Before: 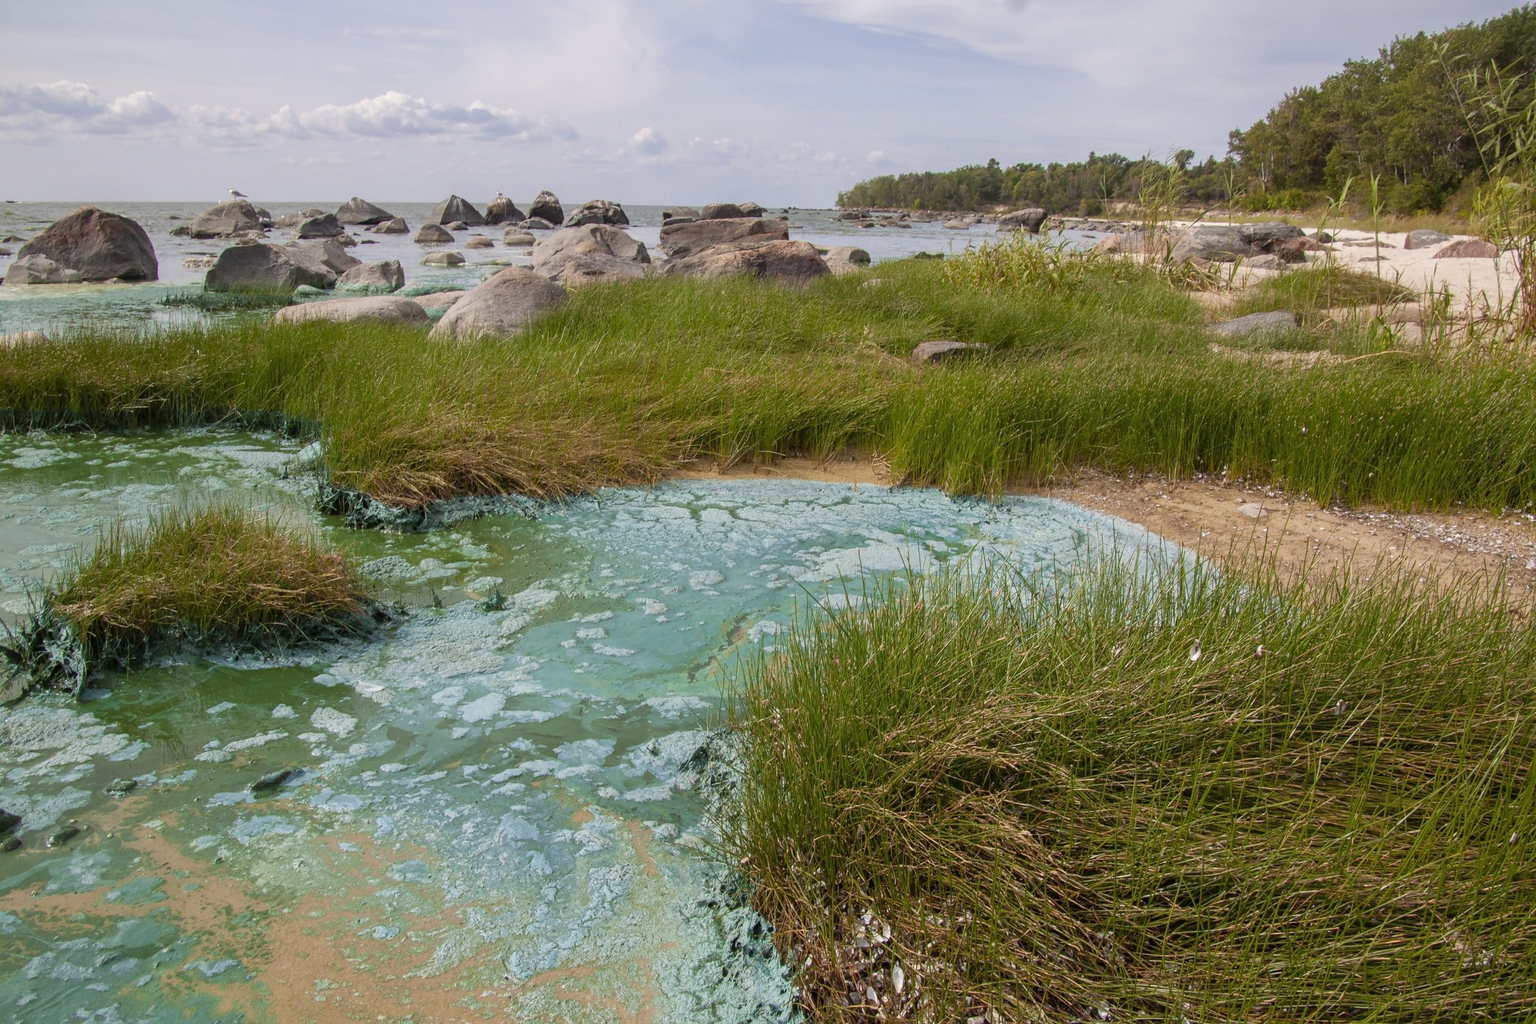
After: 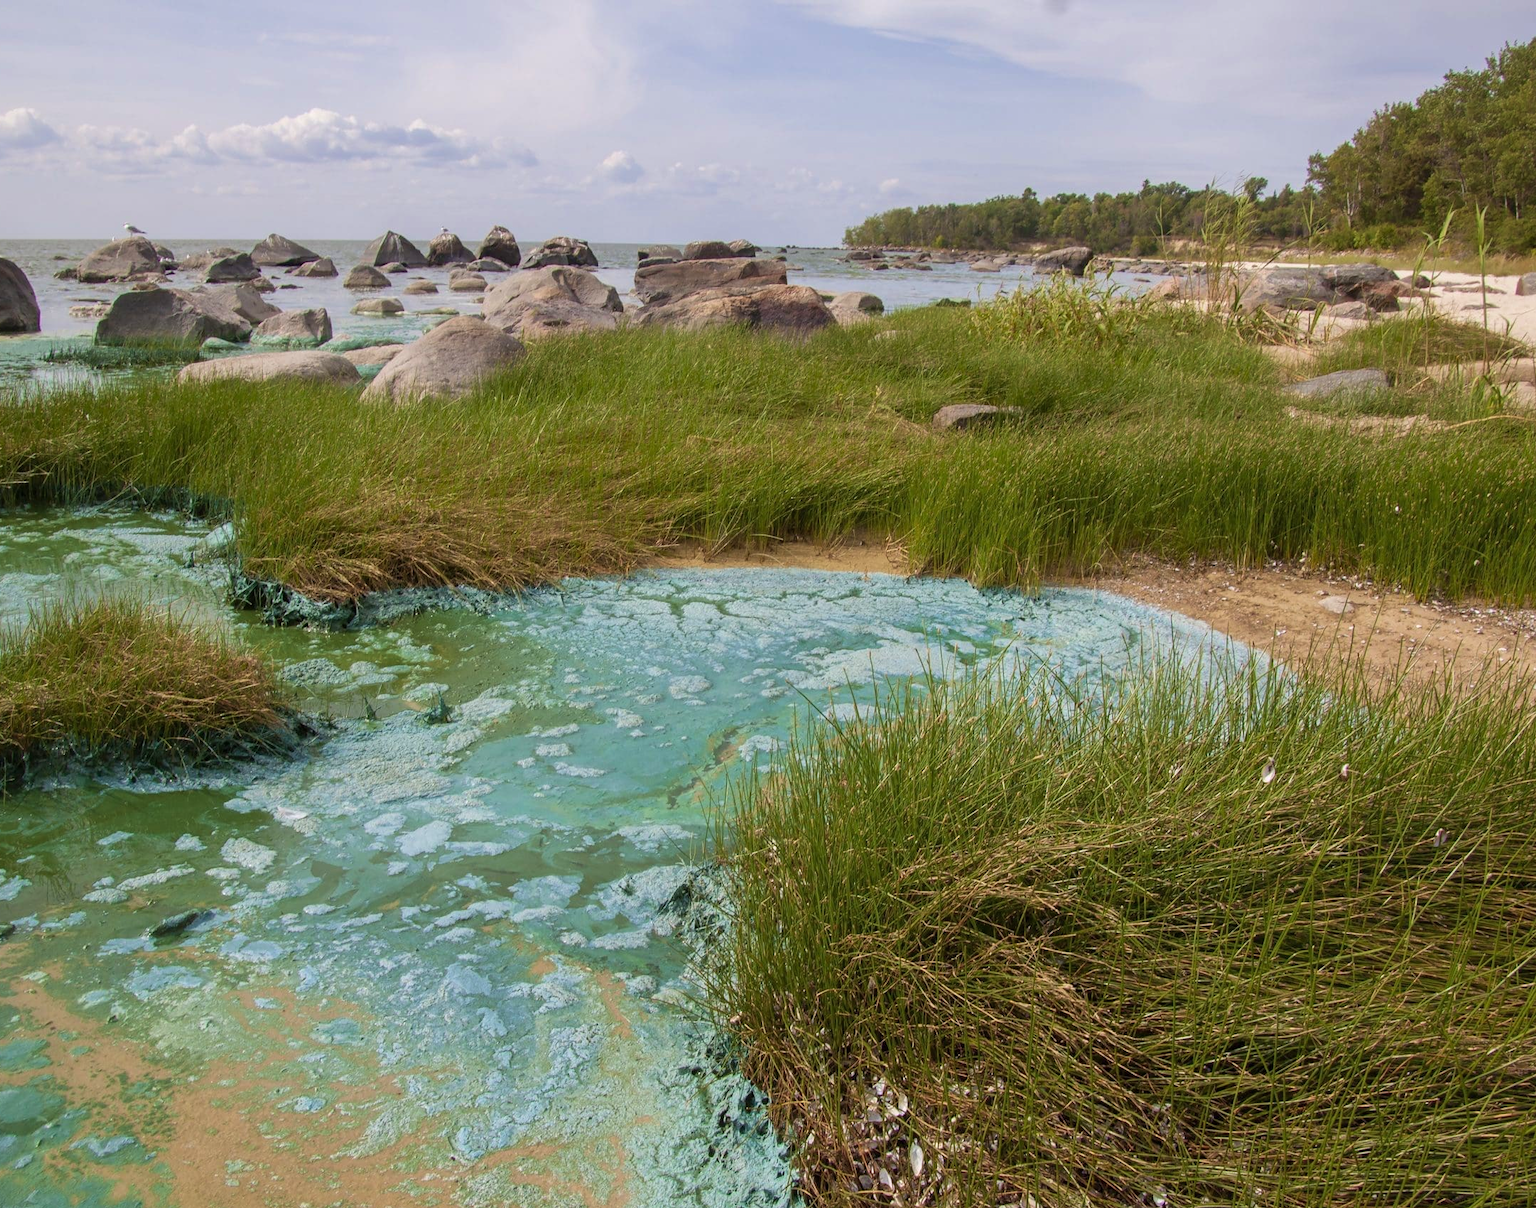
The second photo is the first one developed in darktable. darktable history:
crop: left 8.089%, right 7.443%
velvia: on, module defaults
